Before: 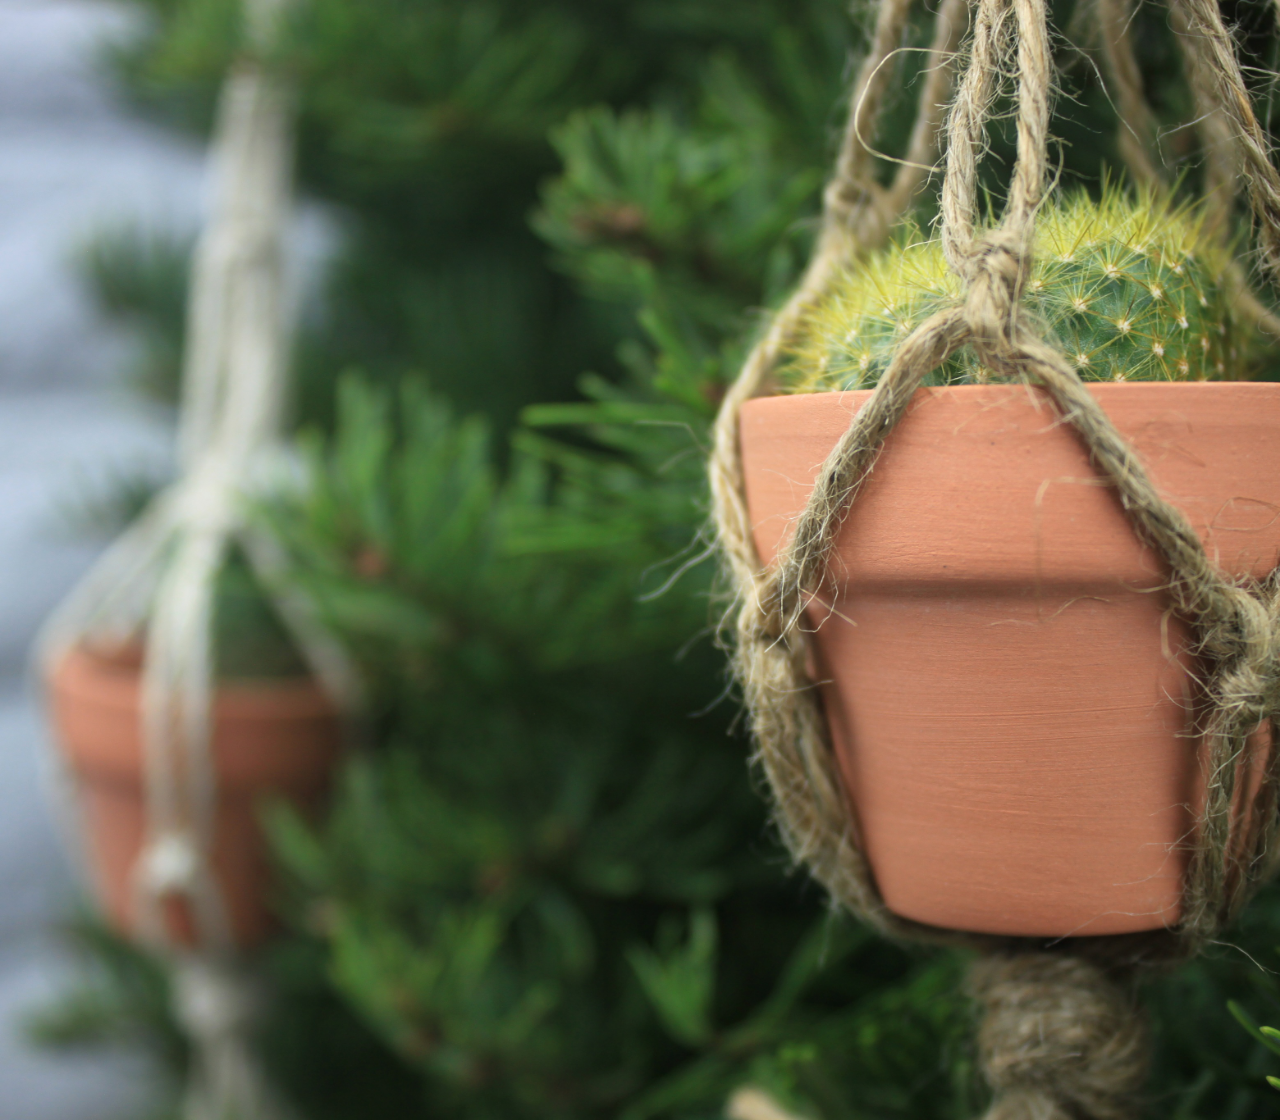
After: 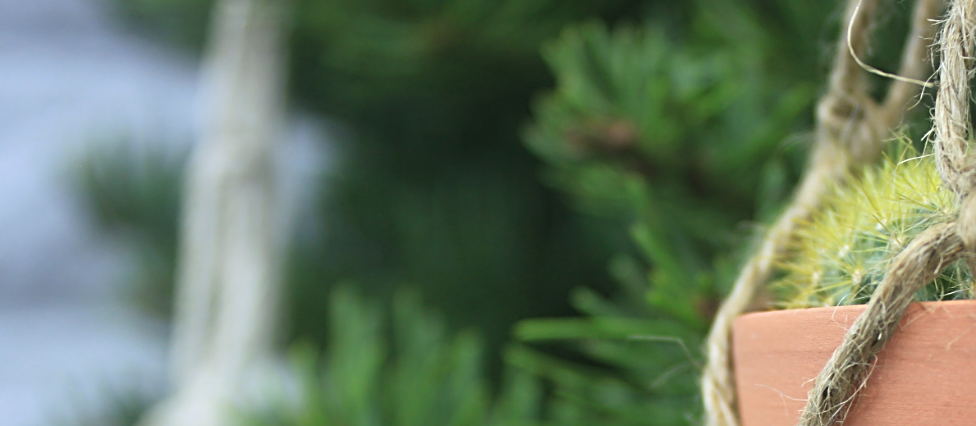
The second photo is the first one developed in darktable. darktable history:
white balance: red 0.967, blue 1.049
crop: left 0.579%, top 7.627%, right 23.167%, bottom 54.275%
sharpen: radius 2.531, amount 0.628
